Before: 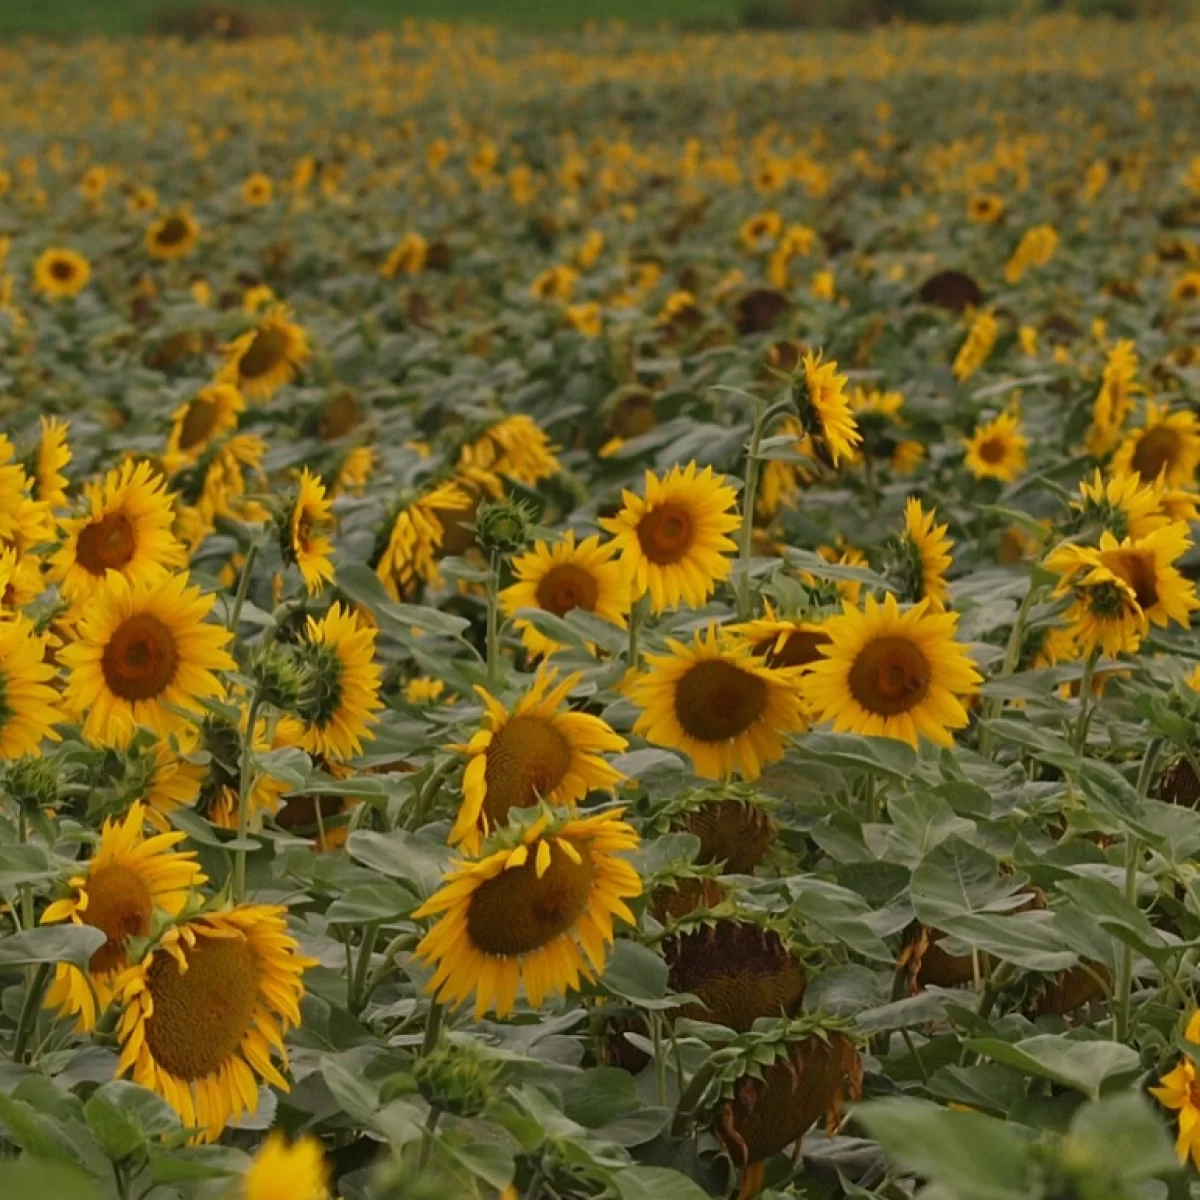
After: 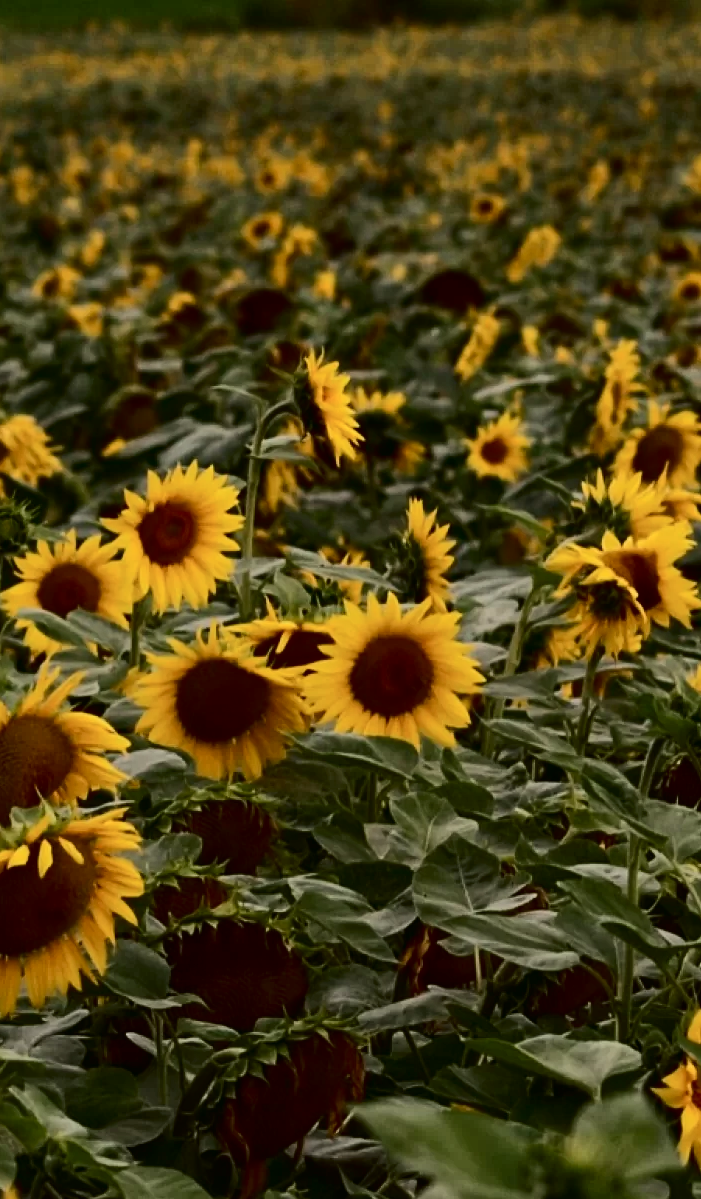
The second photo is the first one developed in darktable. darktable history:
tone curve: curves: ch0 [(0, 0) (0.003, 0.007) (0.011, 0.008) (0.025, 0.007) (0.044, 0.009) (0.069, 0.012) (0.1, 0.02) (0.136, 0.035) (0.177, 0.06) (0.224, 0.104) (0.277, 0.16) (0.335, 0.228) (0.399, 0.308) (0.468, 0.418) (0.543, 0.525) (0.623, 0.635) (0.709, 0.723) (0.801, 0.802) (0.898, 0.889) (1, 1)], color space Lab, independent channels, preserve colors none
levels: black 0.098%
contrast brightness saturation: contrast 0.224
crop: left 41.535%
